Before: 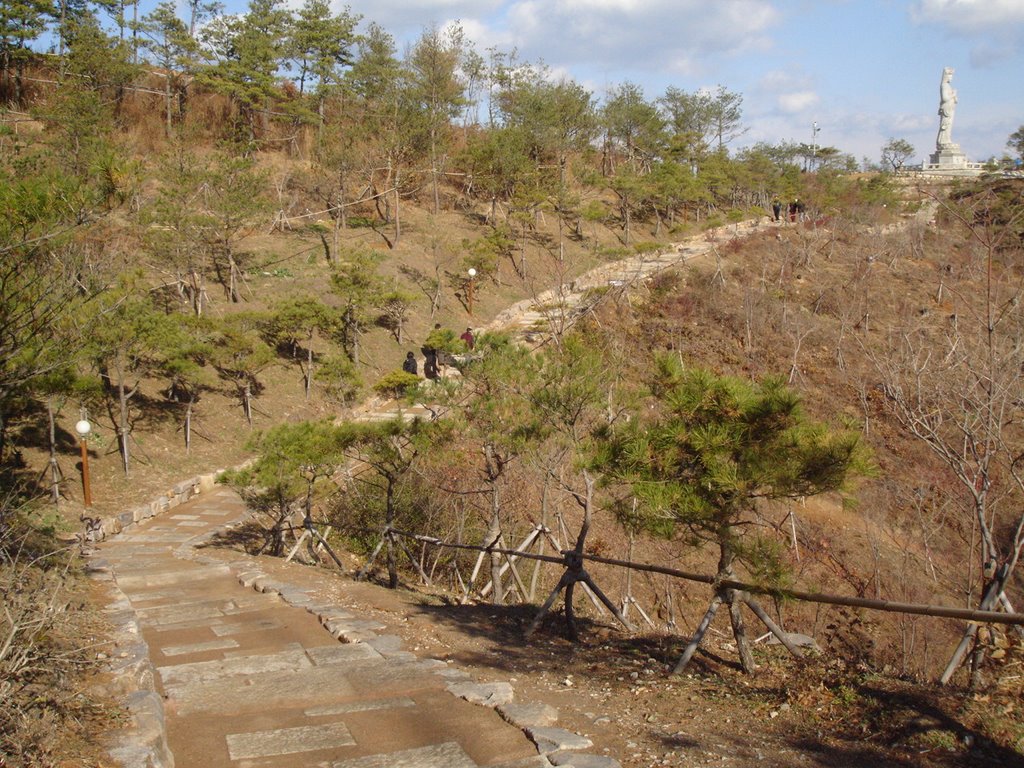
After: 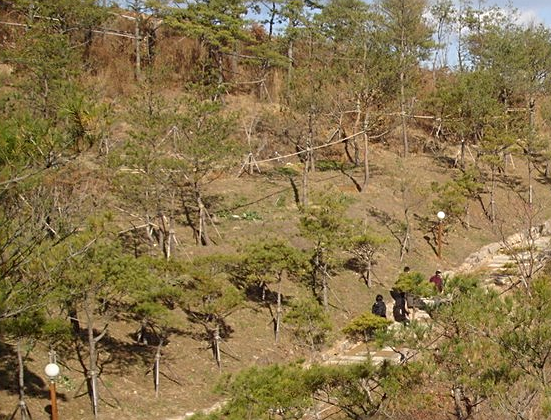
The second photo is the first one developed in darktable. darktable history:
crop and rotate: left 3.063%, top 7.54%, right 43.075%, bottom 37.767%
sharpen: on, module defaults
